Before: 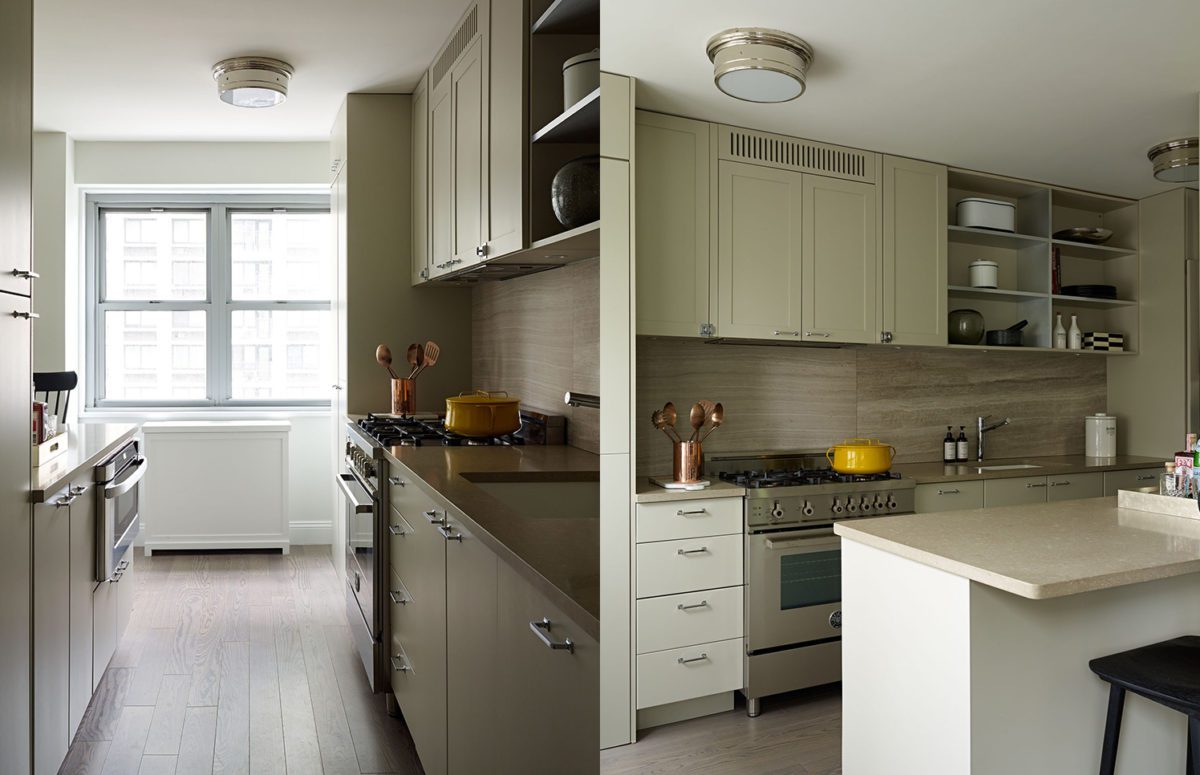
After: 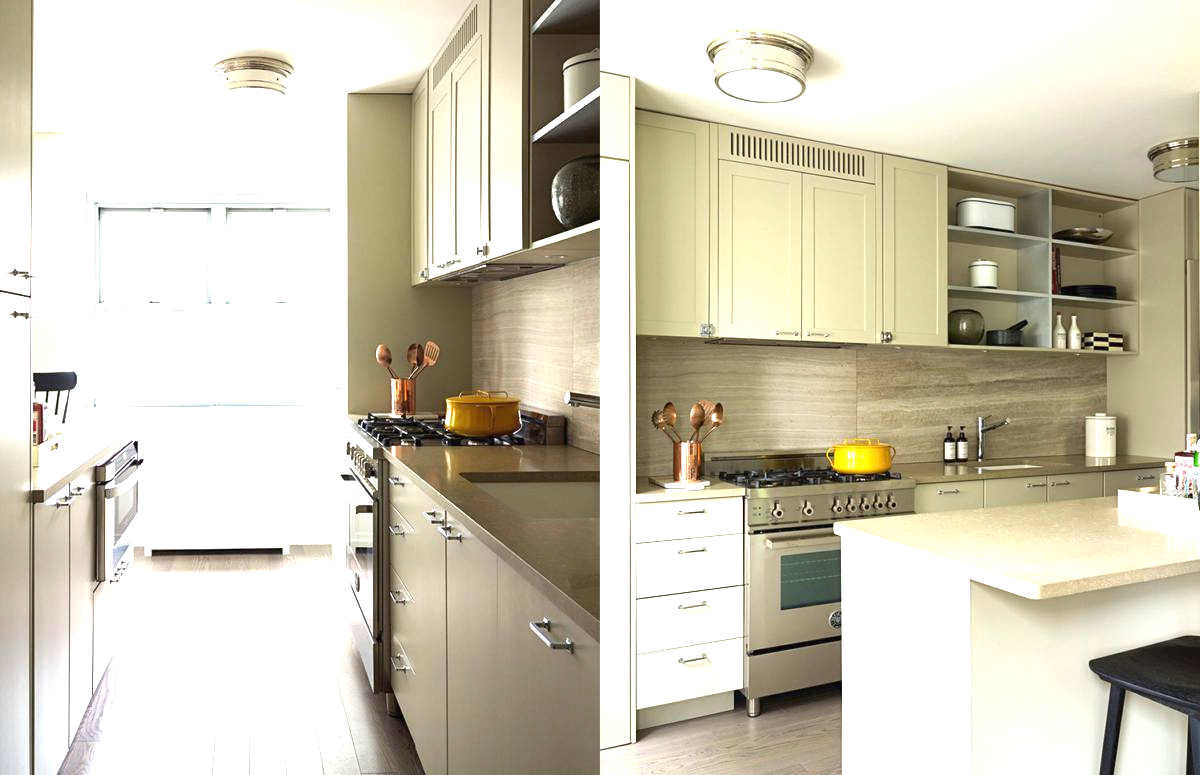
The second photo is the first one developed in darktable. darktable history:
tone equalizer: on, module defaults
exposure: black level correction 0, exposure 1.741 EV, compensate exposure bias true, compensate highlight preservation false
